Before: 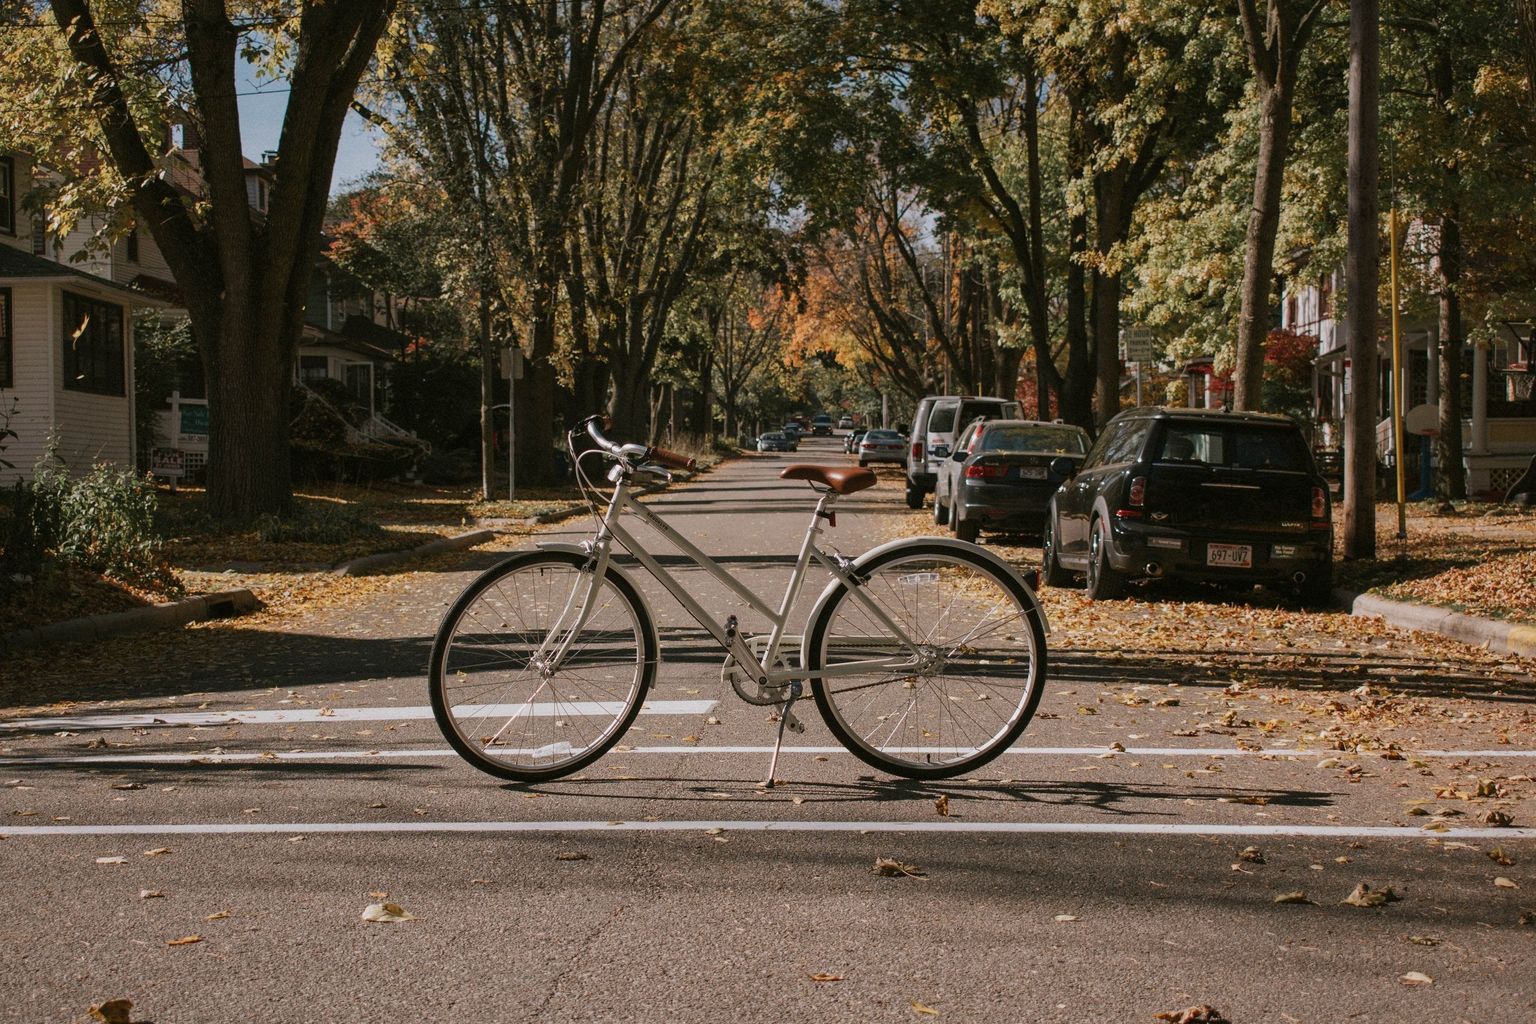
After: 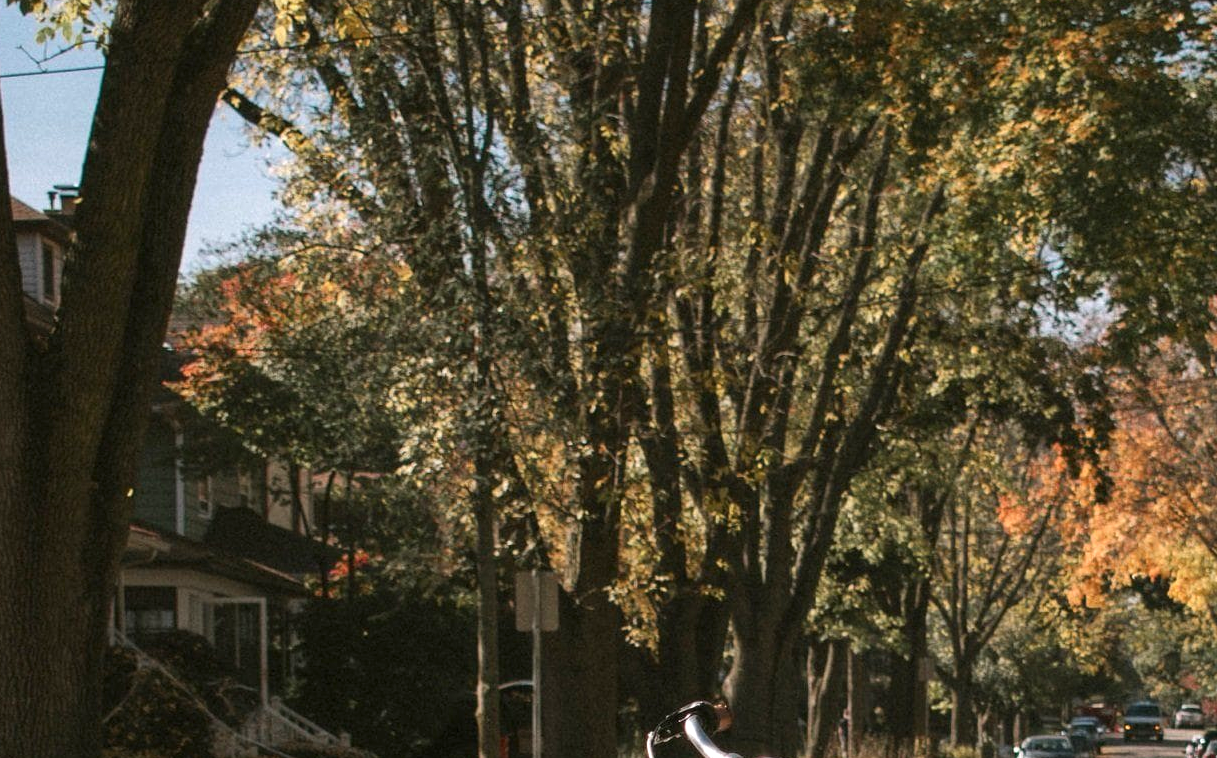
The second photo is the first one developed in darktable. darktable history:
crop: left 15.452%, top 5.459%, right 43.956%, bottom 56.62%
exposure: black level correction 0, exposure 0.7 EV, compensate exposure bias true, compensate highlight preservation false
